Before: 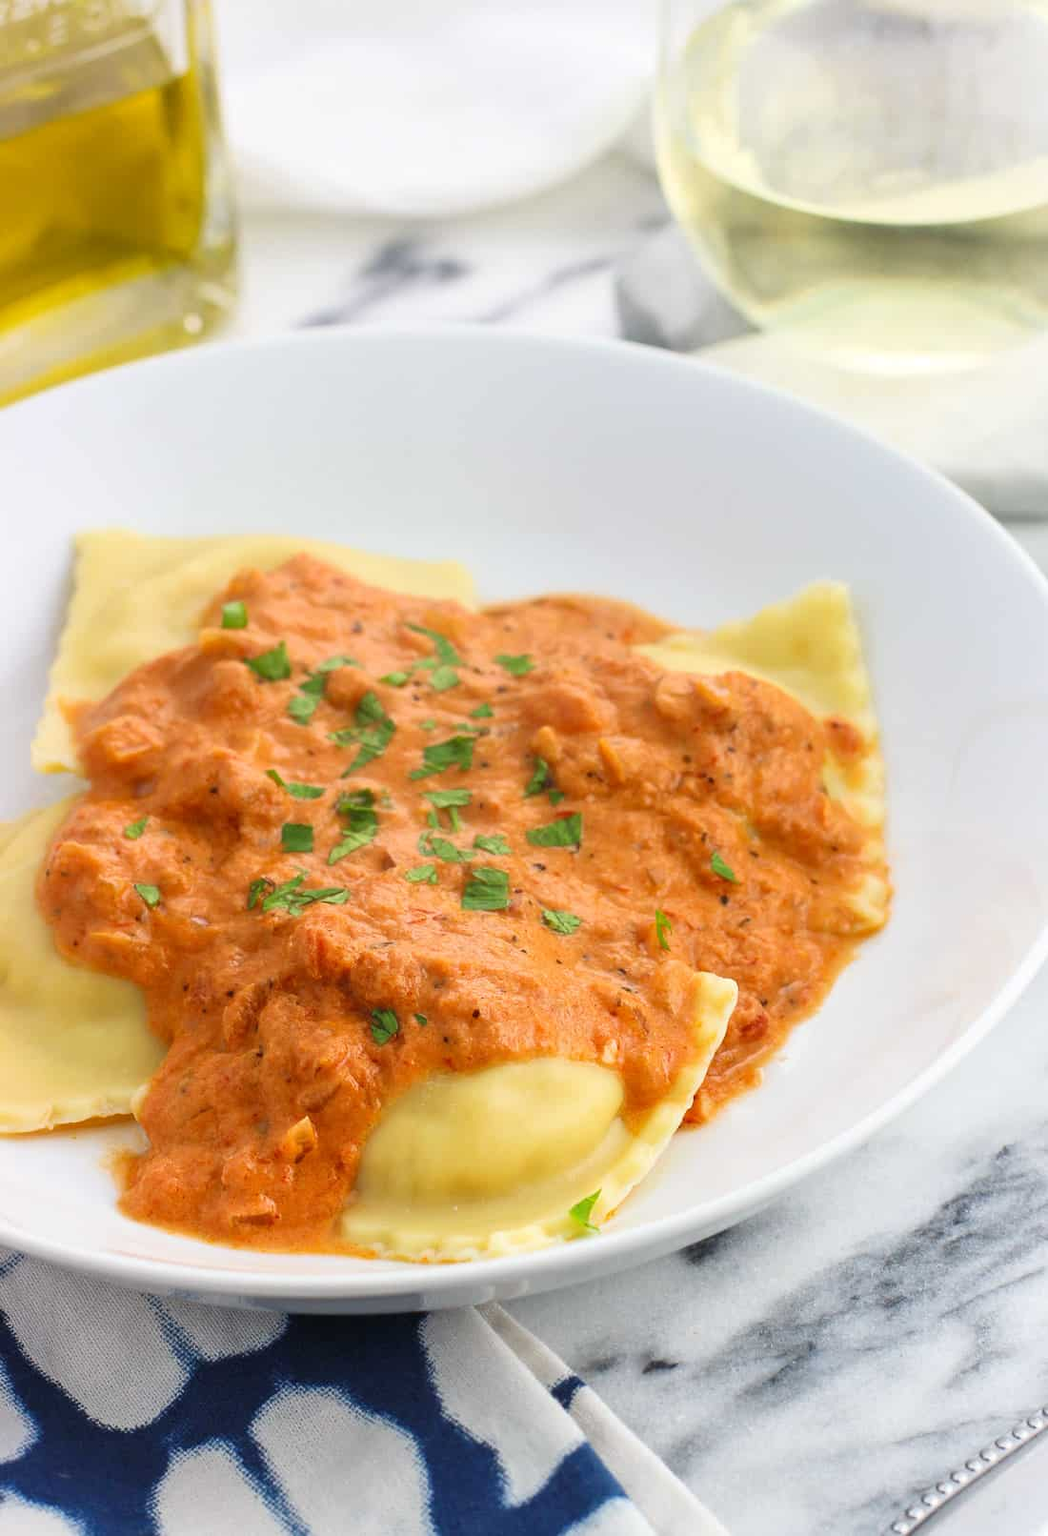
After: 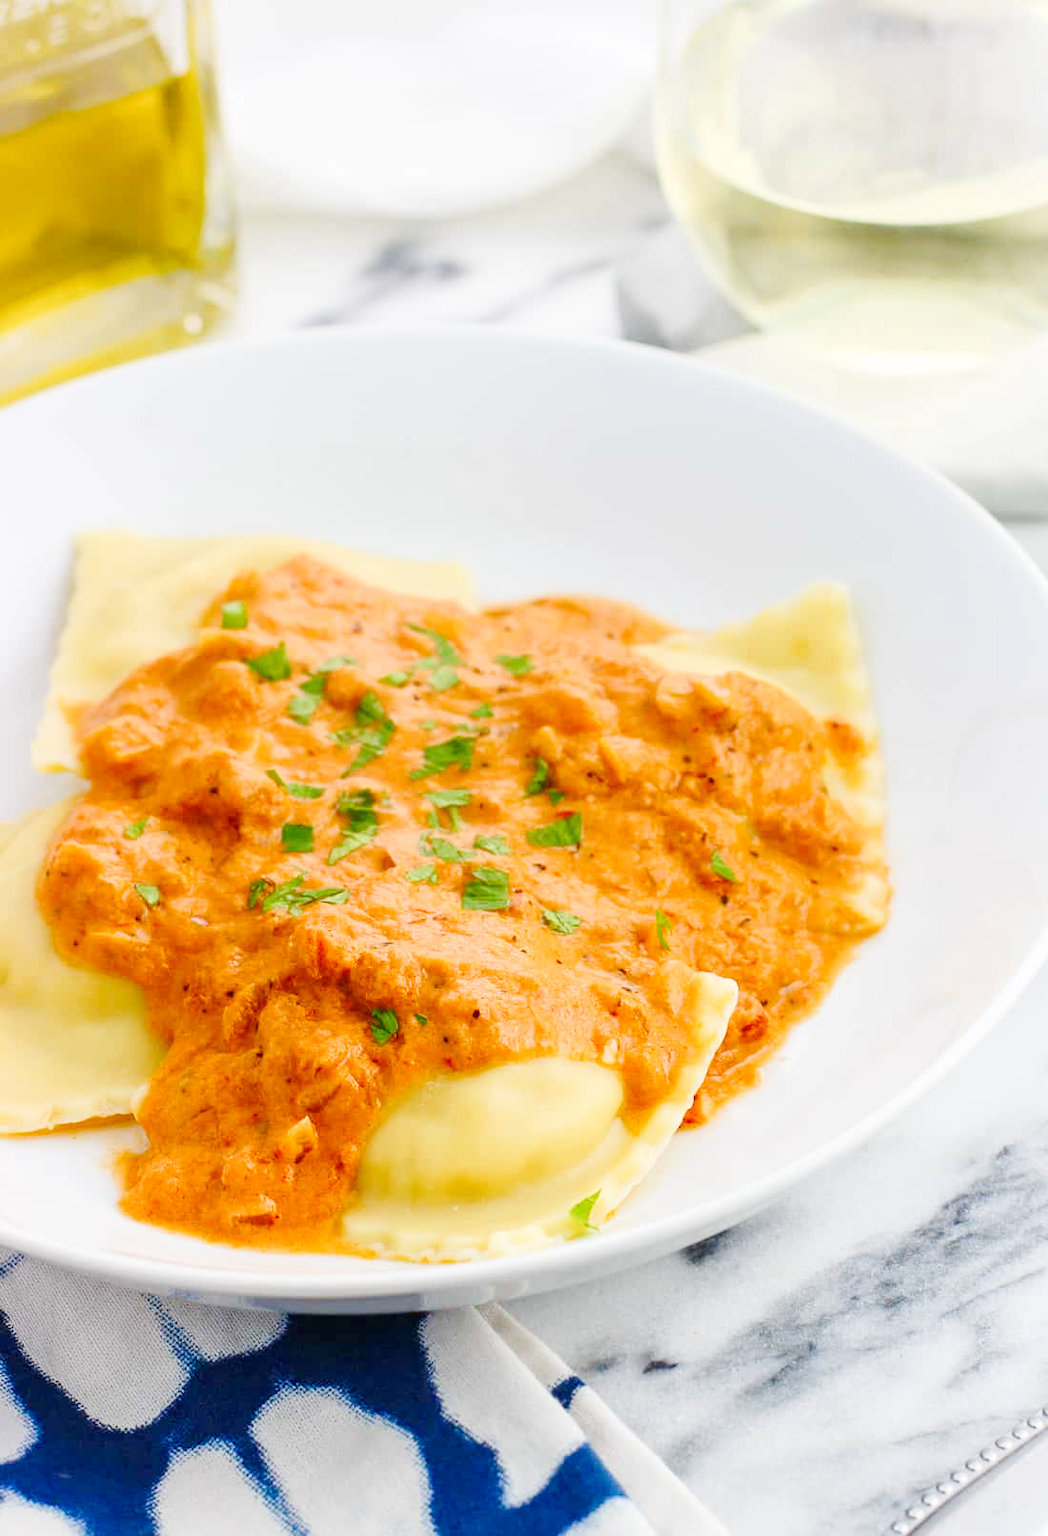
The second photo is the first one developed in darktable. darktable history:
tone curve: curves: ch0 [(0, 0) (0.003, 0.003) (0.011, 0.014) (0.025, 0.031) (0.044, 0.055) (0.069, 0.086) (0.1, 0.124) (0.136, 0.168) (0.177, 0.22) (0.224, 0.278) (0.277, 0.344) (0.335, 0.426) (0.399, 0.515) (0.468, 0.597) (0.543, 0.672) (0.623, 0.746) (0.709, 0.815) (0.801, 0.881) (0.898, 0.939) (1, 1)], preserve colors none
color balance rgb: perceptual saturation grading › global saturation 20%, perceptual saturation grading › highlights -25%, perceptual saturation grading › shadows 50%
base curve: curves: ch0 [(0, 0) (0.989, 0.992)], preserve colors none
exposure: black level correction 0.001, compensate highlight preservation false
